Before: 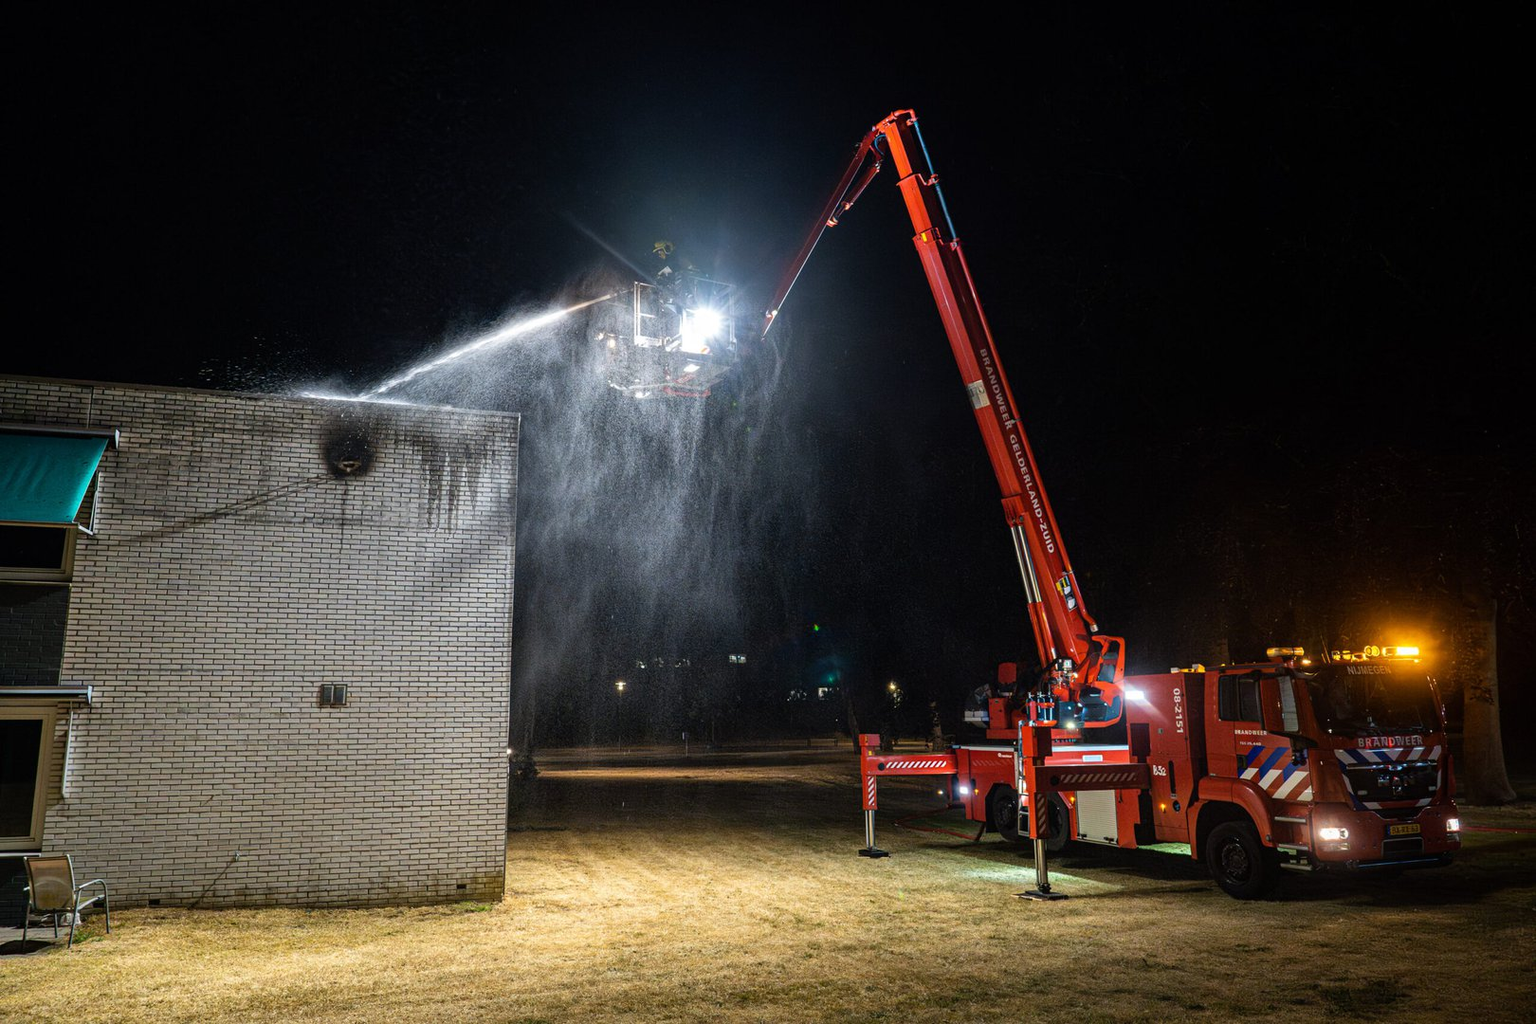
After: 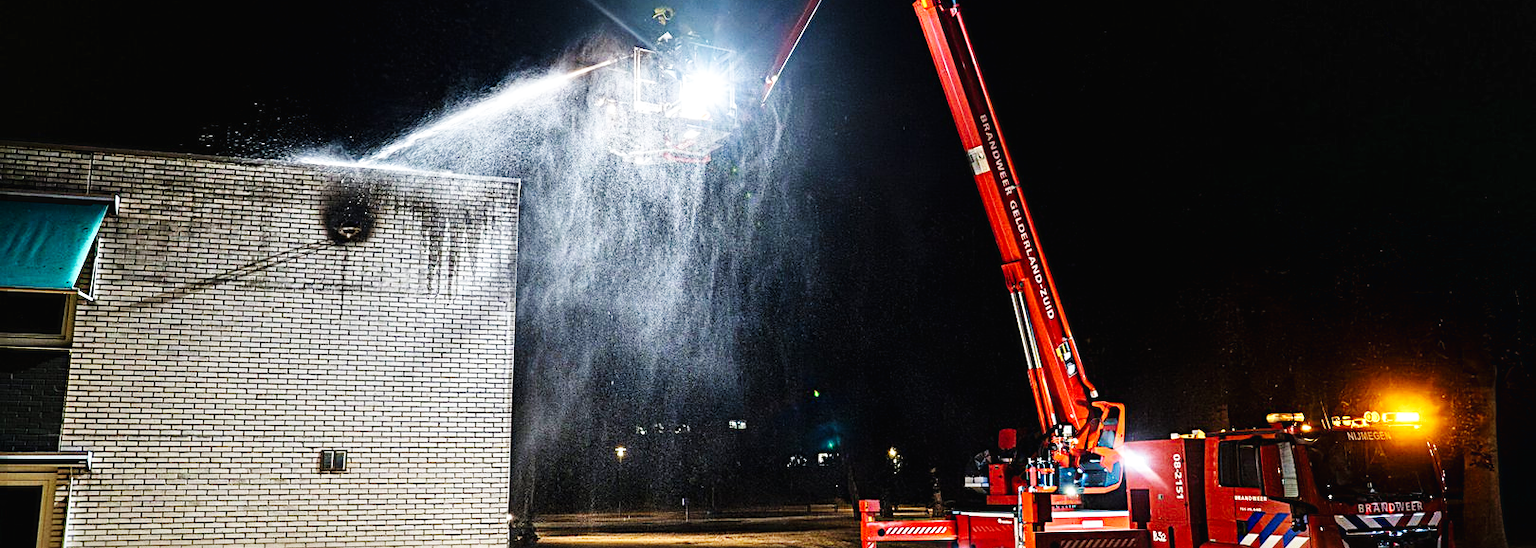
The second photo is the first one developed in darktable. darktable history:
base curve: curves: ch0 [(0, 0.003) (0.001, 0.002) (0.006, 0.004) (0.02, 0.022) (0.048, 0.086) (0.094, 0.234) (0.162, 0.431) (0.258, 0.629) (0.385, 0.8) (0.548, 0.918) (0.751, 0.988) (1, 1)], preserve colors none
sharpen: radius 3.119
crop and rotate: top 23.043%, bottom 23.437%
